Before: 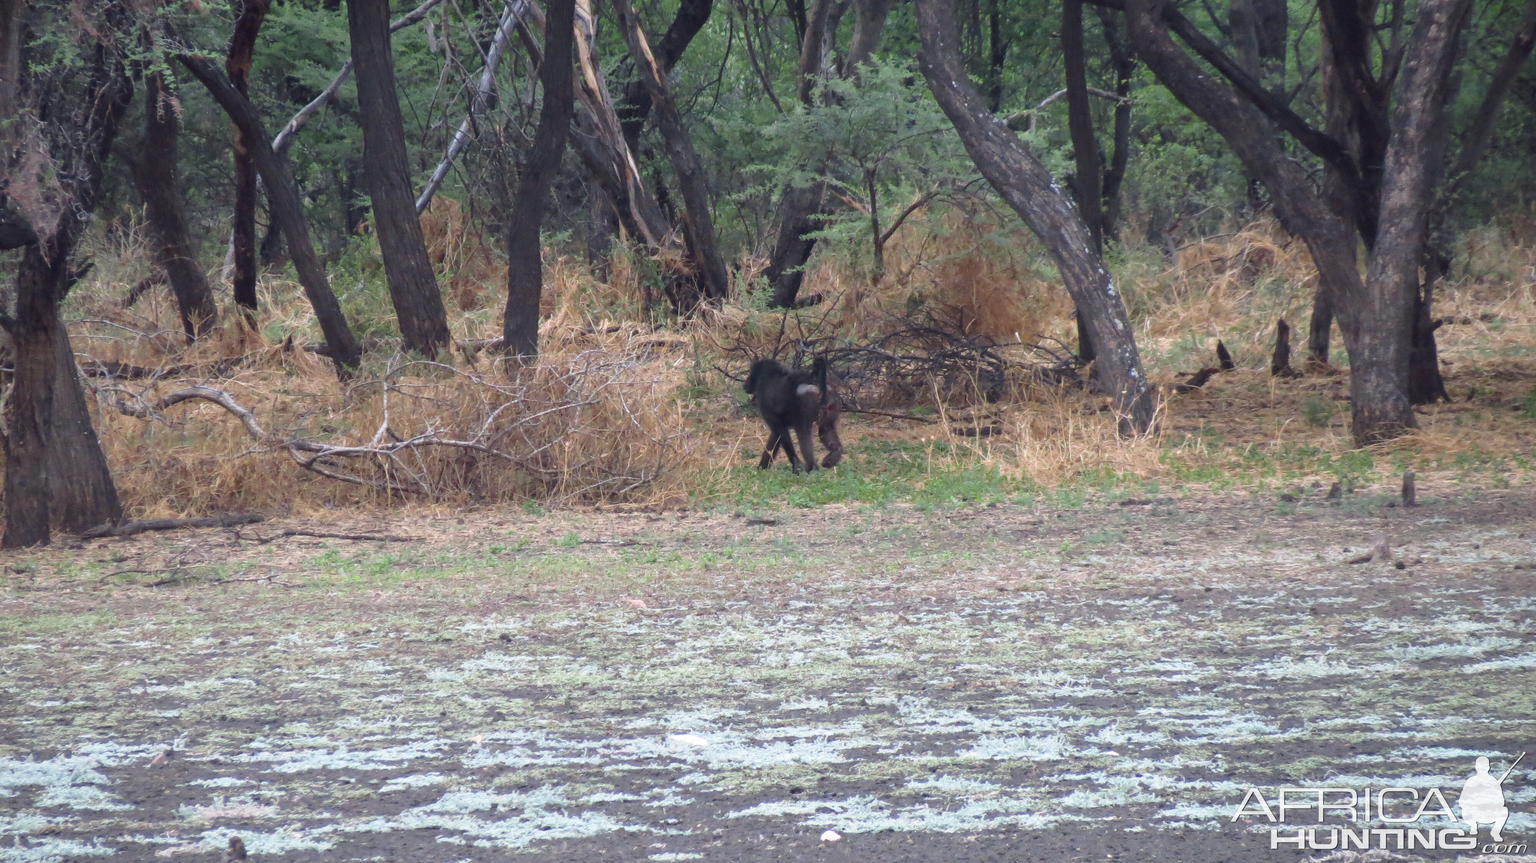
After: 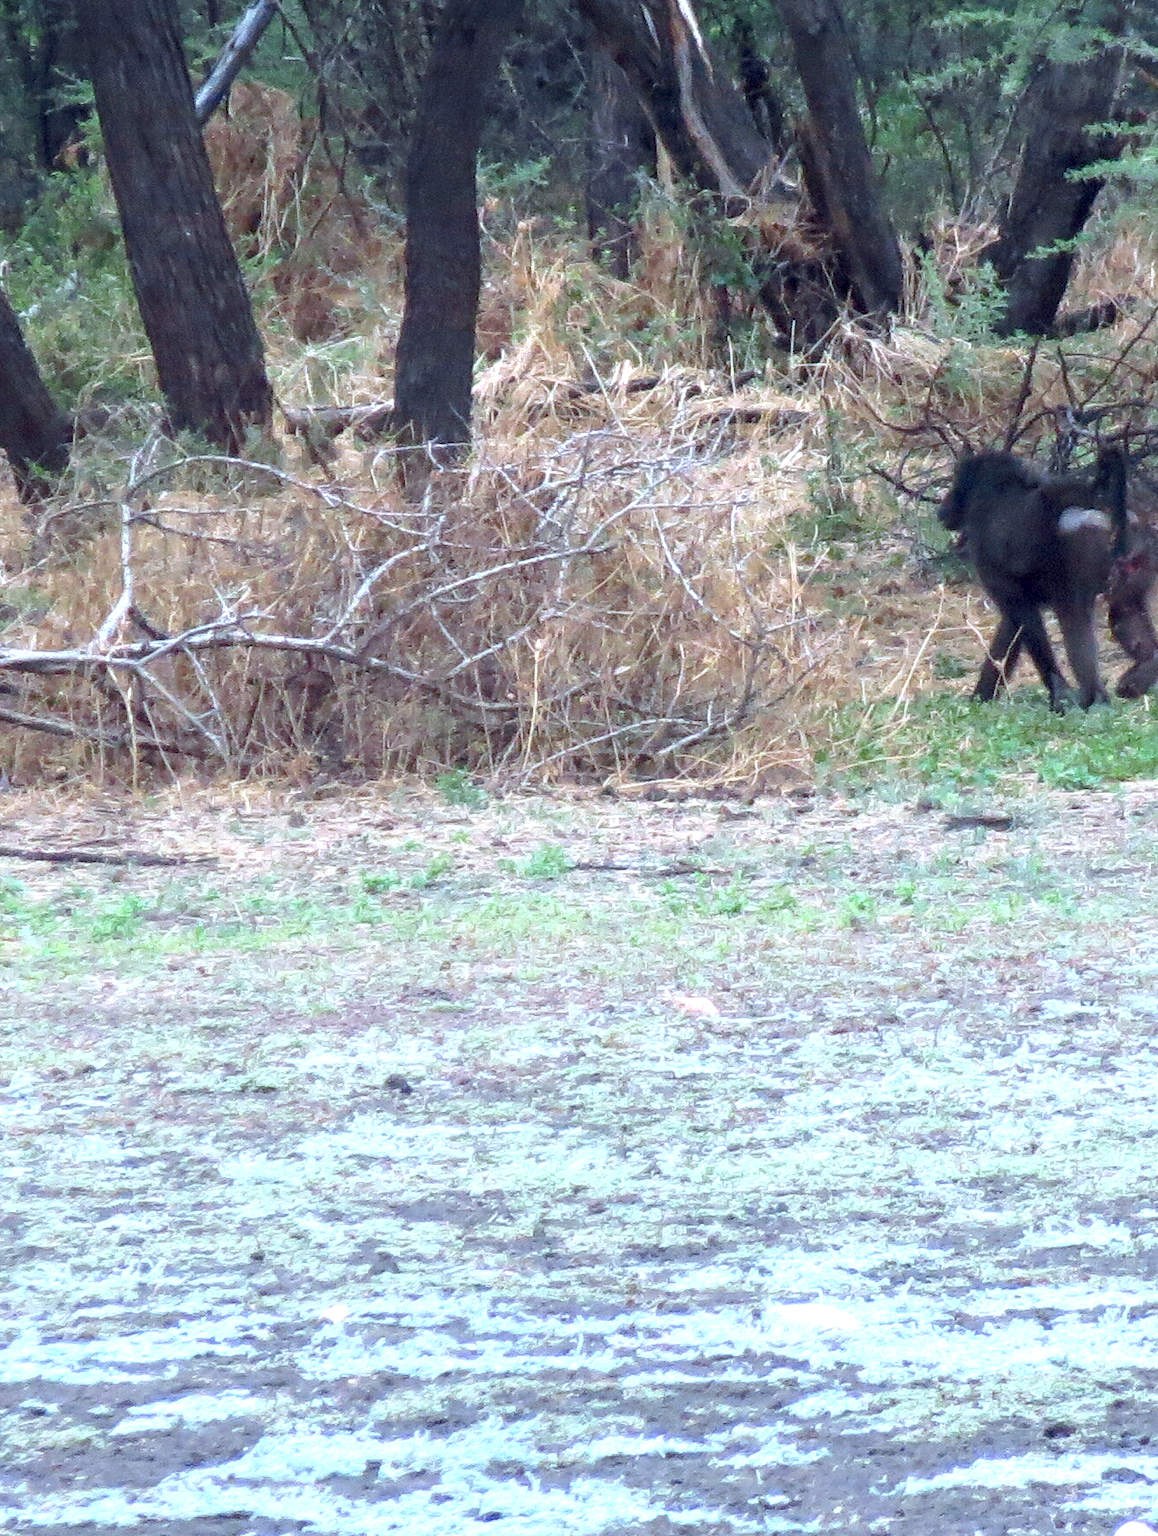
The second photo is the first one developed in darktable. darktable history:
crop and rotate: left 21.488%, top 18.574%, right 45.24%, bottom 2.964%
exposure: black level correction 0.01, exposure 0.01 EV, compensate highlight preservation false
tone equalizer: -8 EV 0 EV, -7 EV -0.001 EV, -6 EV 0.003 EV, -5 EV -0.03 EV, -4 EV -0.155 EV, -3 EV -0.178 EV, -2 EV 0.229 EV, -1 EV 0.716 EV, +0 EV 0.511 EV, smoothing diameter 24.77%, edges refinement/feathering 8.17, preserve details guided filter
color calibration: illuminant F (fluorescent), F source F9 (Cool White Deluxe 4150 K) – high CRI, x 0.374, y 0.373, temperature 4163.78 K
